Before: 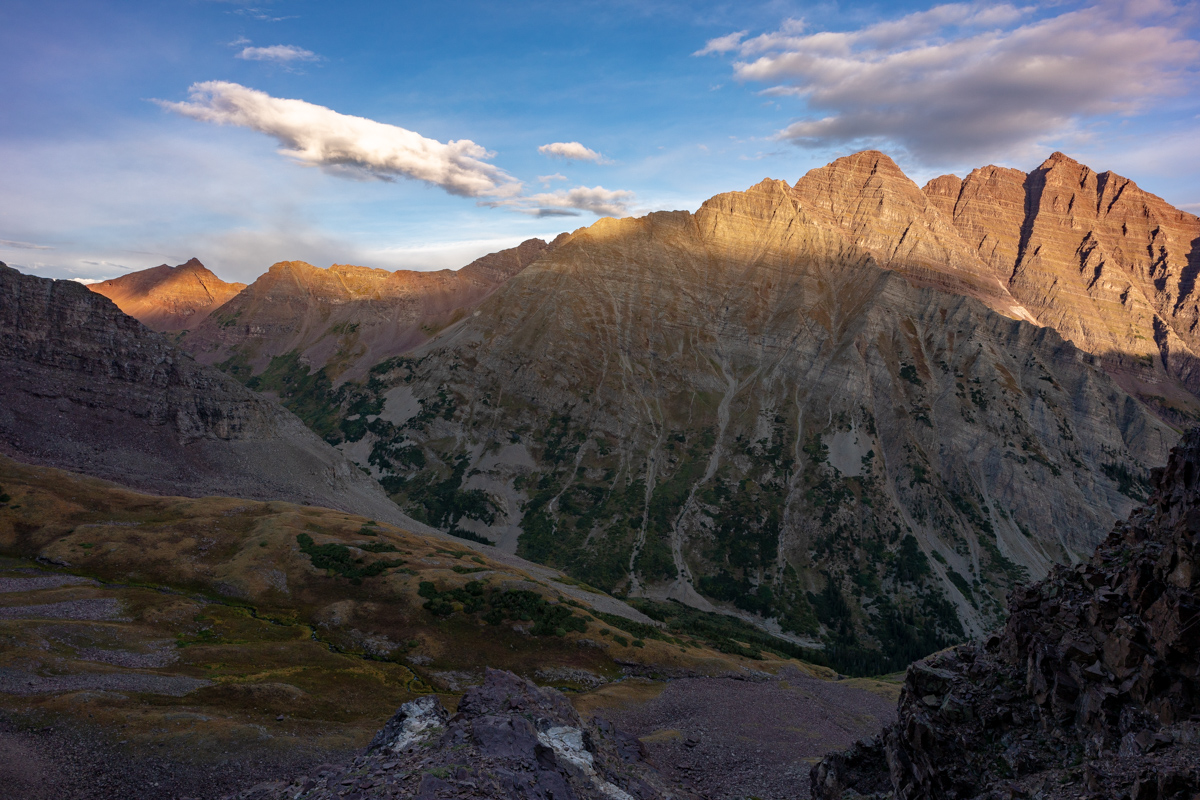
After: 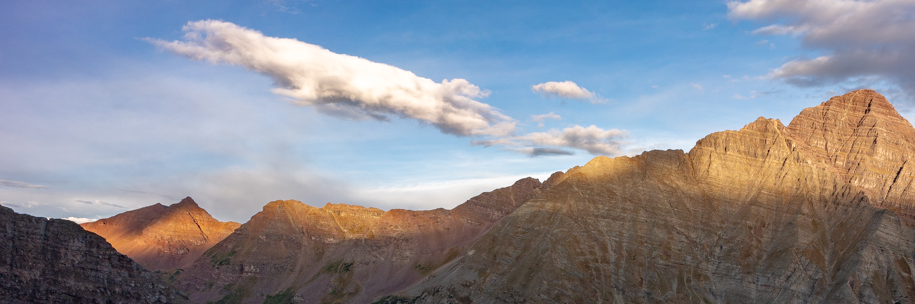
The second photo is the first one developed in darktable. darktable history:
exposure: exposure 0.014 EV, compensate highlight preservation false
crop: left 0.579%, top 7.627%, right 23.167%, bottom 54.275%
